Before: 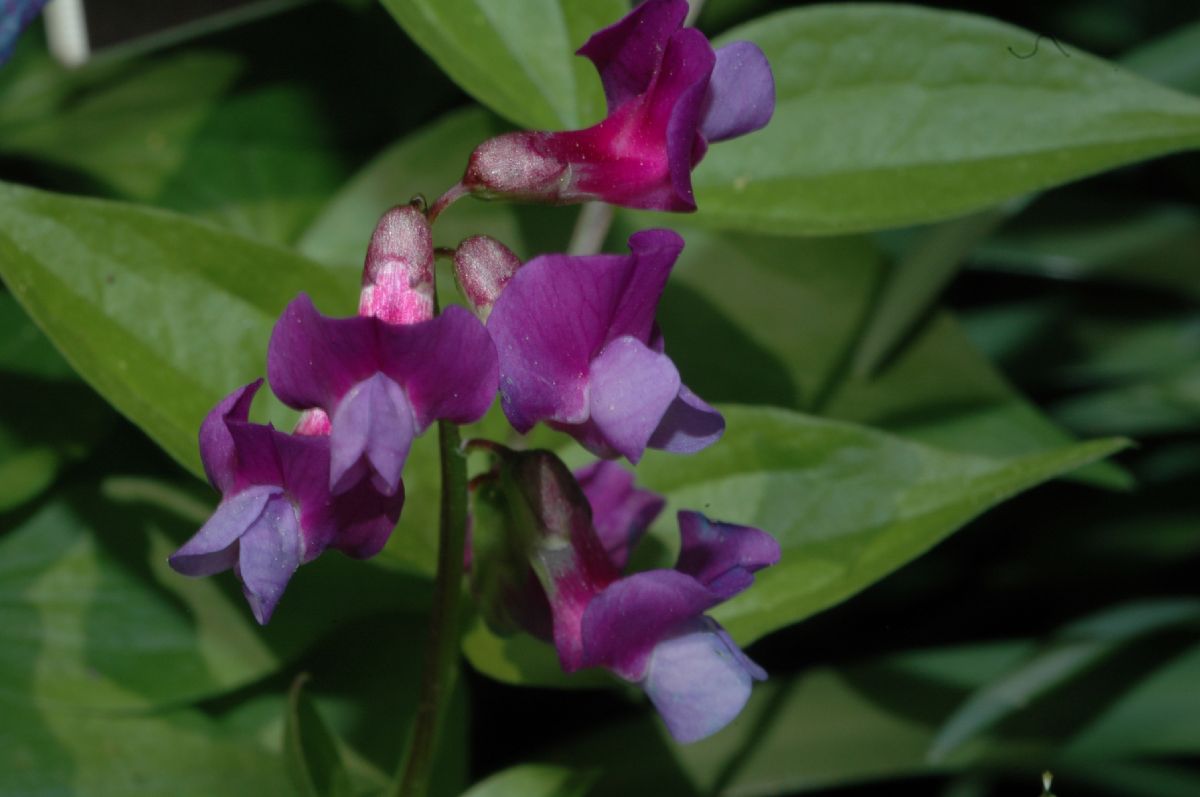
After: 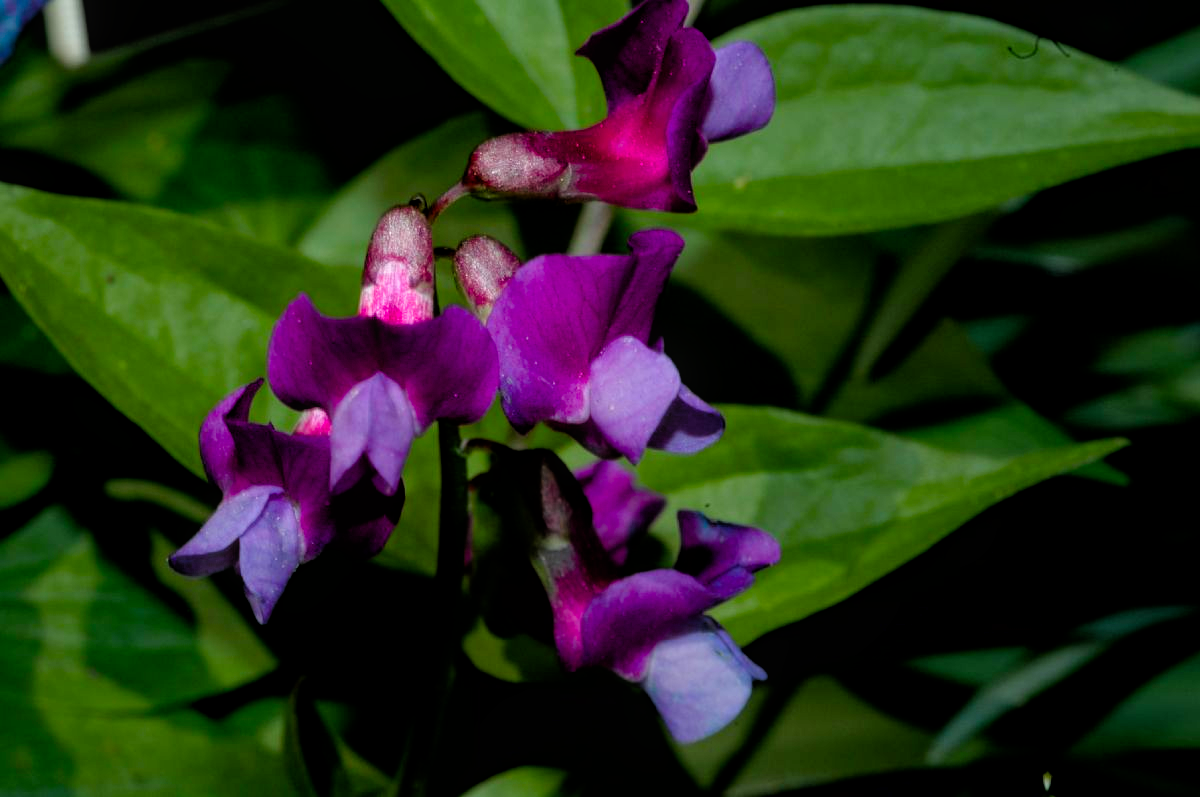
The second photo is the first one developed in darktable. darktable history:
color balance rgb: perceptual saturation grading › global saturation 20%, perceptual saturation grading › highlights -24.745%, perceptual saturation grading › shadows 25.81%, global vibrance 9.553%
color correction: highlights b* 0.047, saturation 1.33
filmic rgb: black relative exposure -3.67 EV, white relative exposure 2.43 EV, threshold 5.97 EV, hardness 3.3, color science v6 (2022), enable highlight reconstruction true
local contrast: detail 110%
